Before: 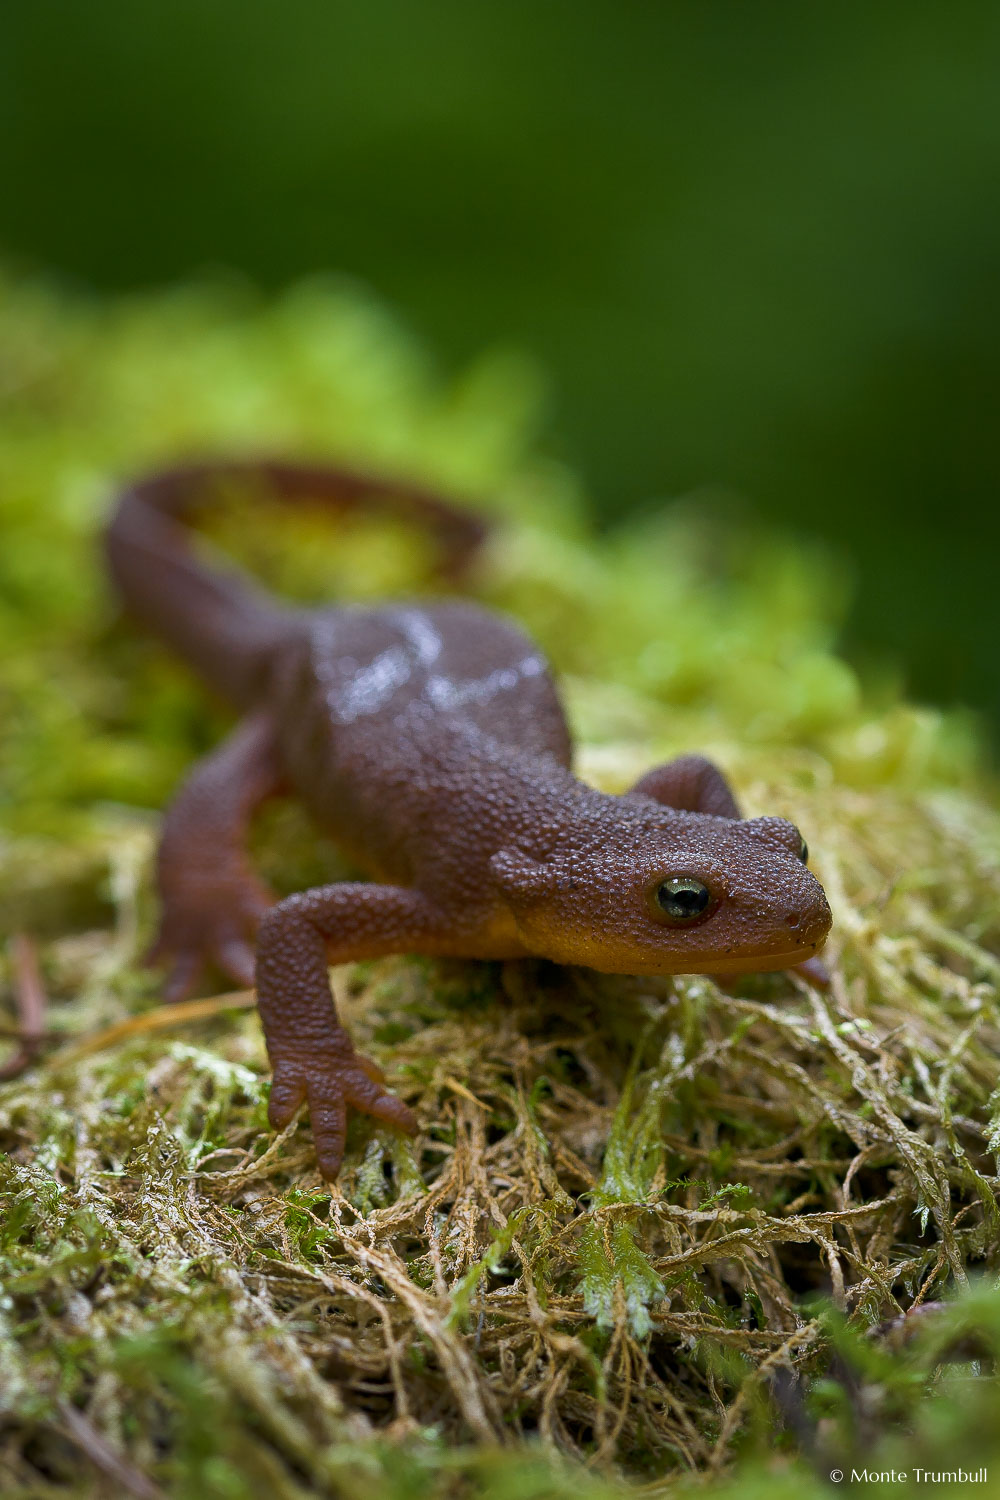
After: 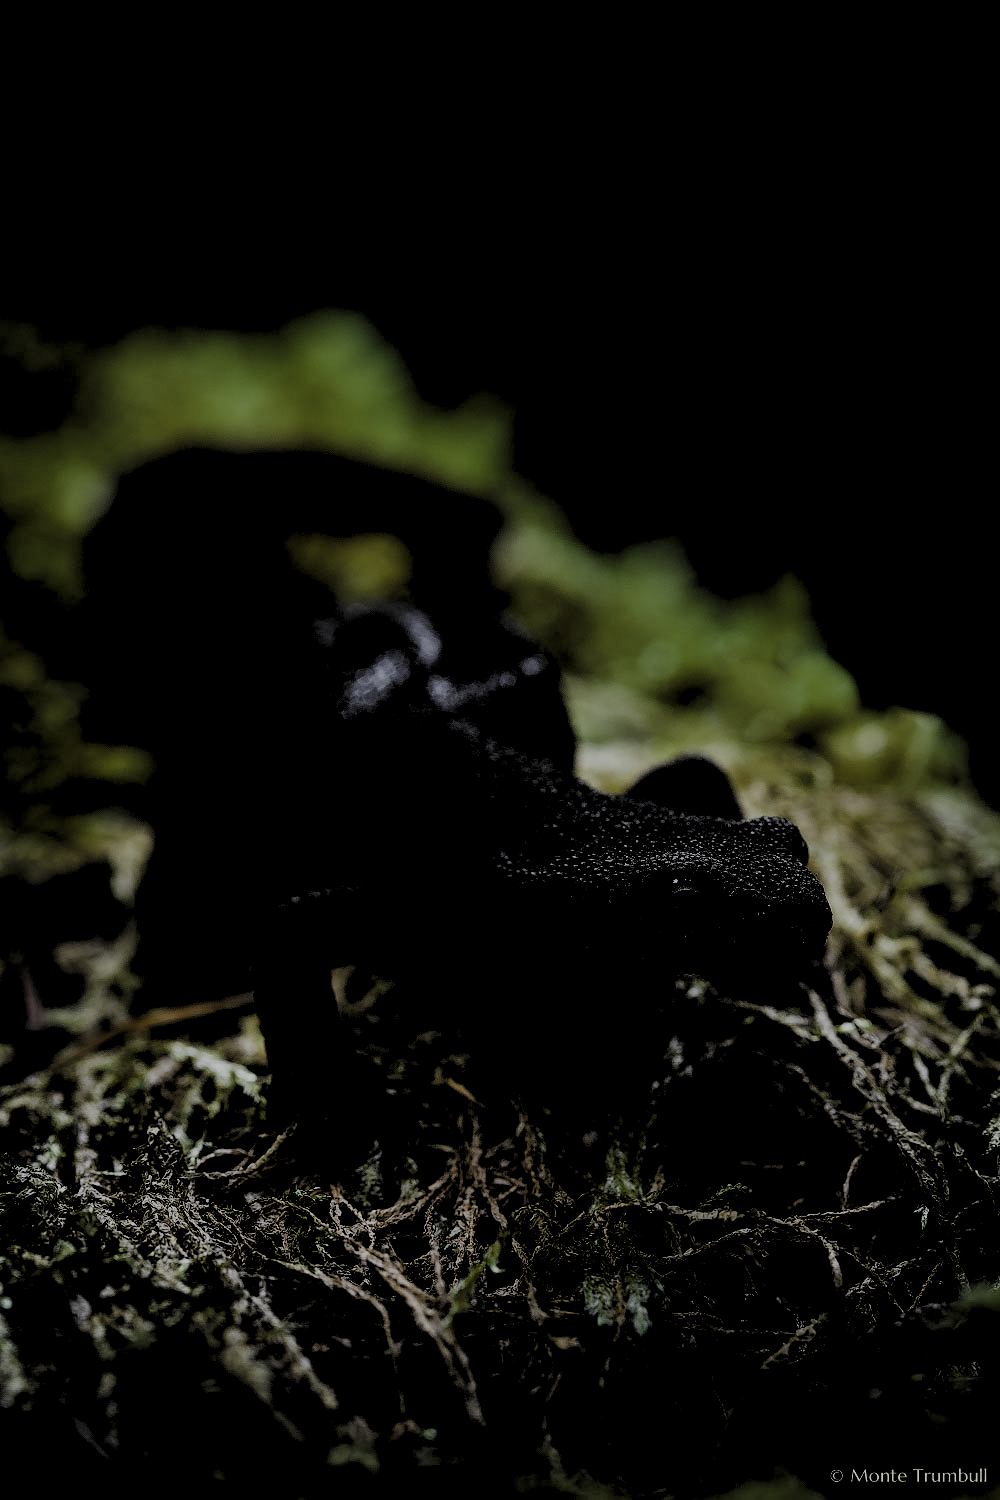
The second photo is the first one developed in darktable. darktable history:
levels: levels [0.514, 0.759, 1]
contrast brightness saturation: saturation -0.05
sigmoid: contrast 1.54, target black 0
